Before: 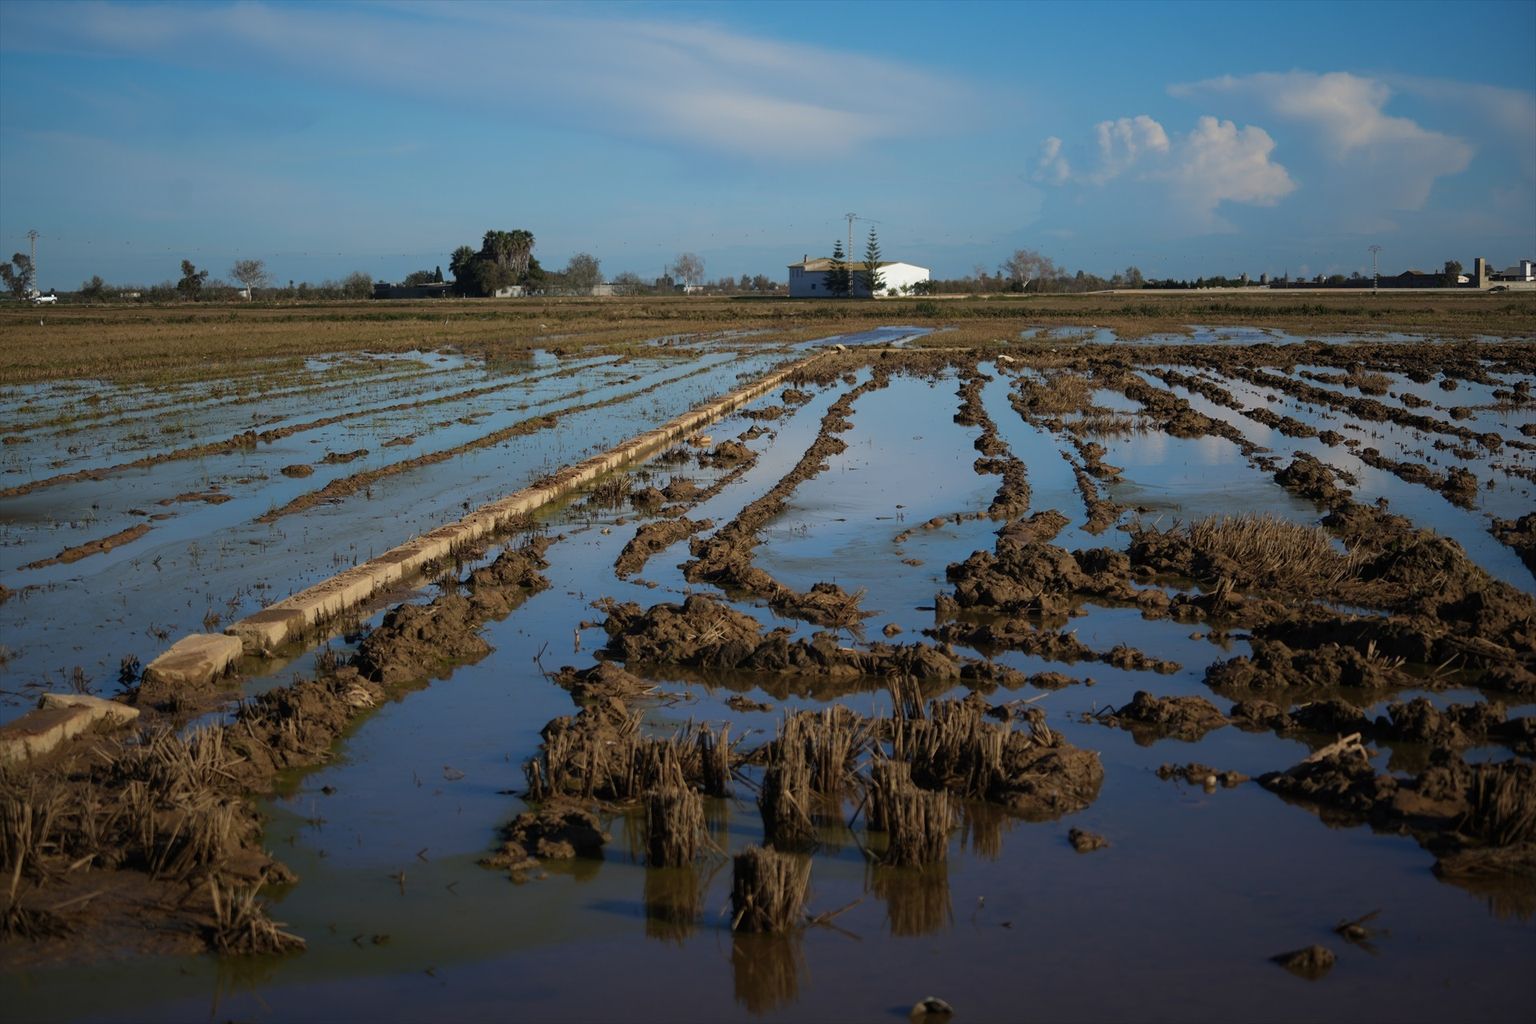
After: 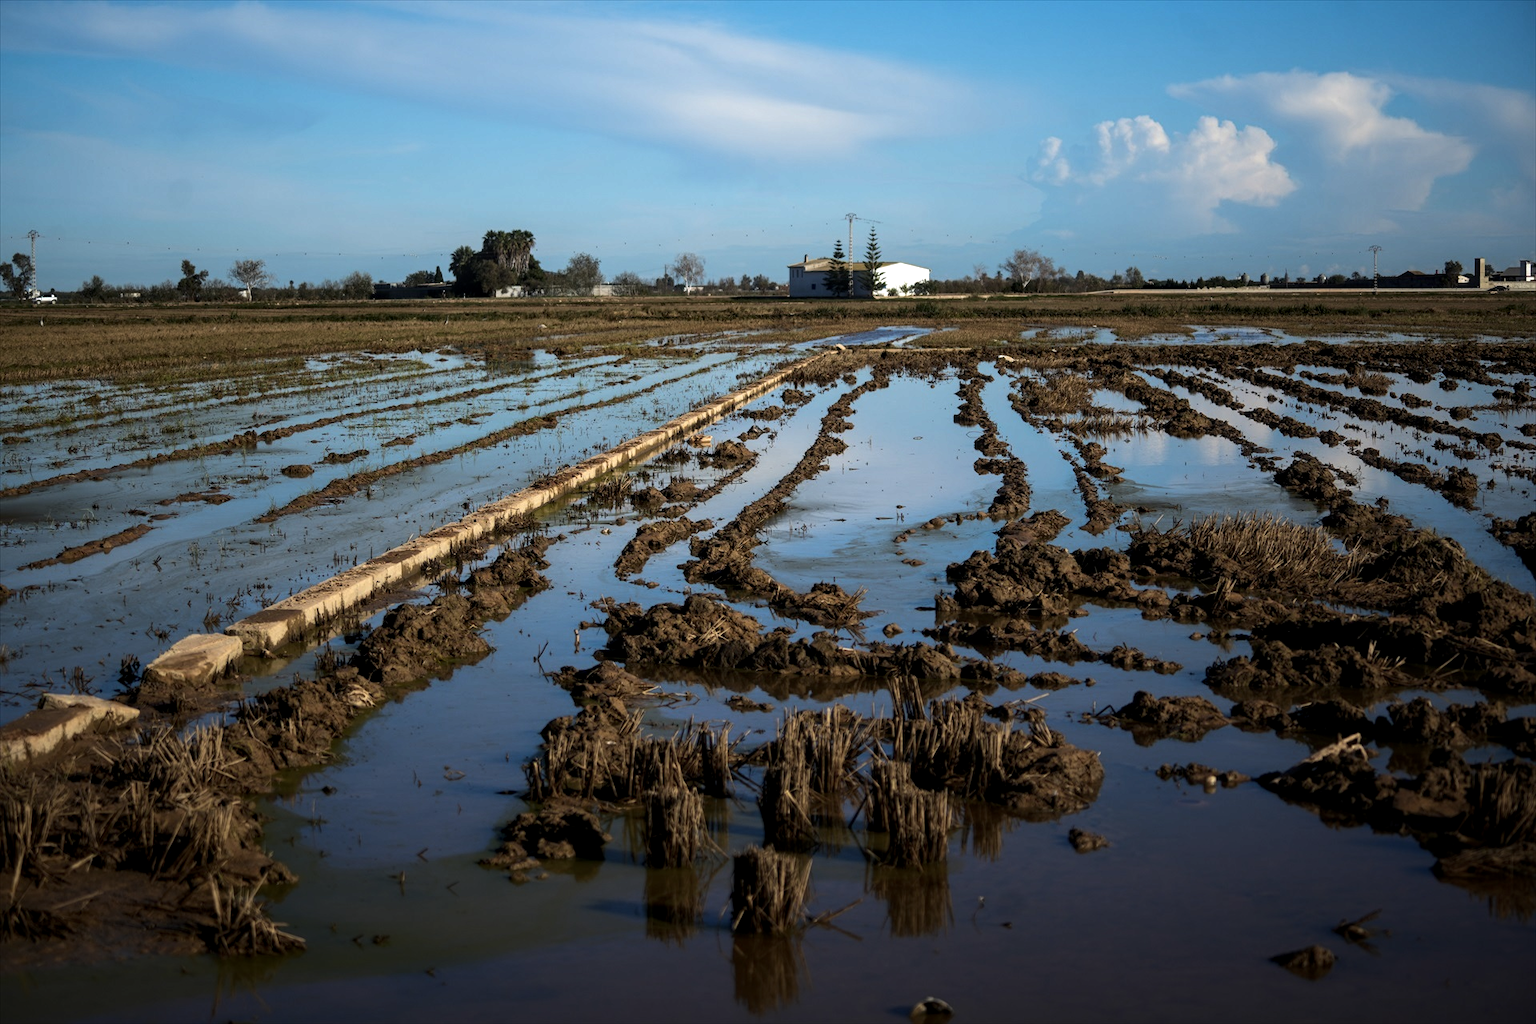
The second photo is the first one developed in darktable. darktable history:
local contrast: on, module defaults
tone equalizer: -8 EV -0.75 EV, -7 EV -0.7 EV, -6 EV -0.6 EV, -5 EV -0.4 EV, -3 EV 0.4 EV, -2 EV 0.6 EV, -1 EV 0.7 EV, +0 EV 0.75 EV, edges refinement/feathering 500, mask exposure compensation -1.57 EV, preserve details no
